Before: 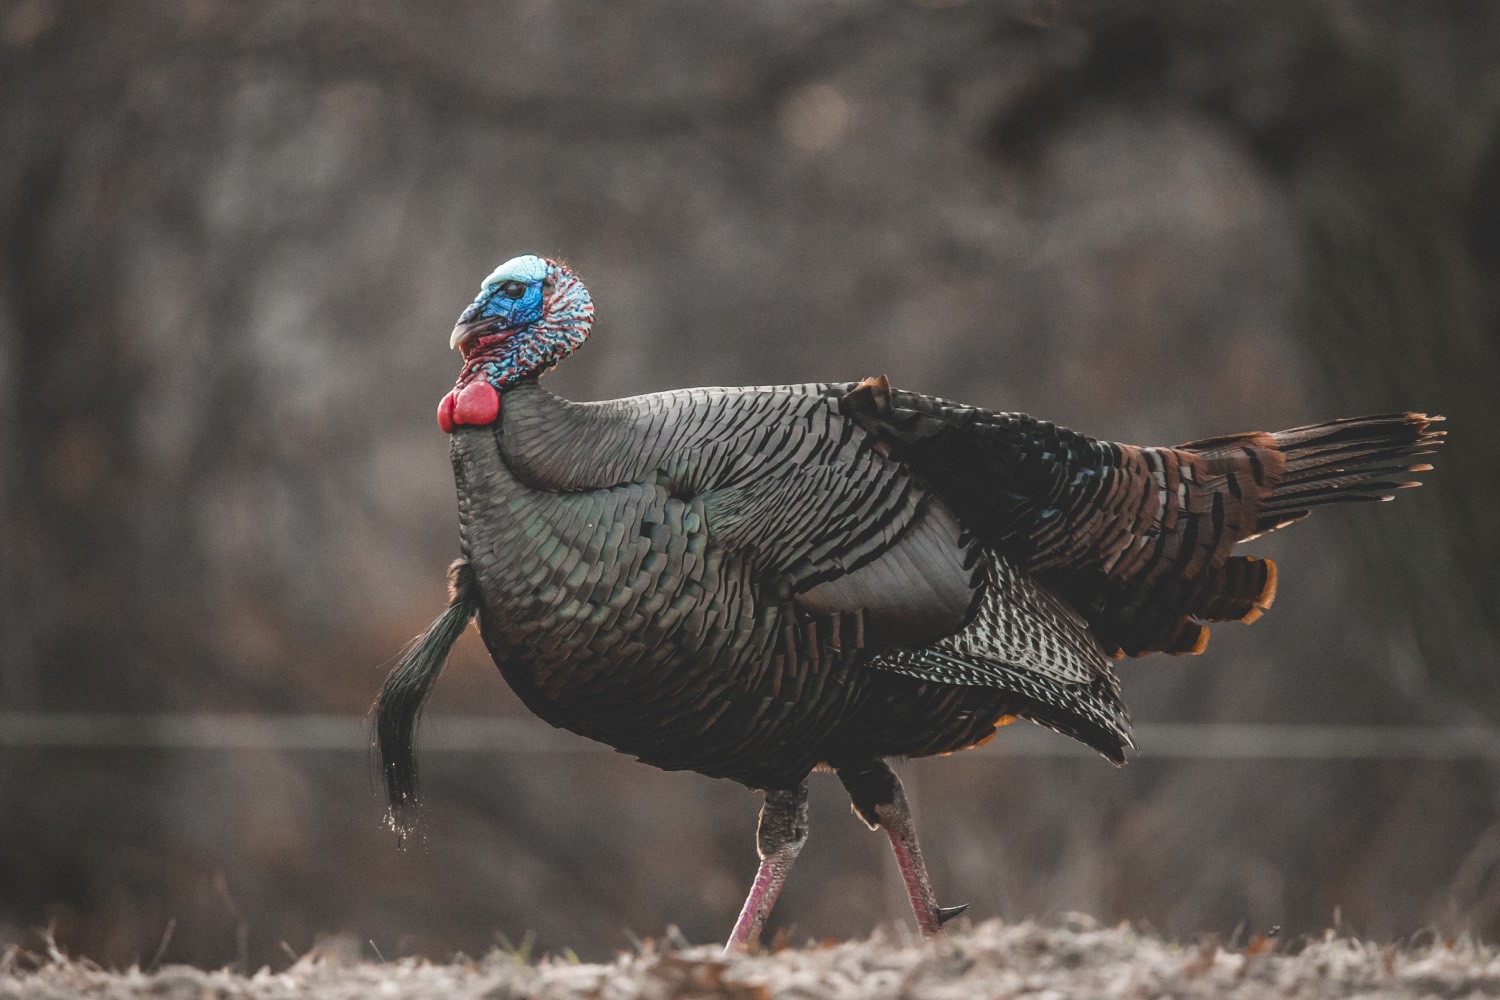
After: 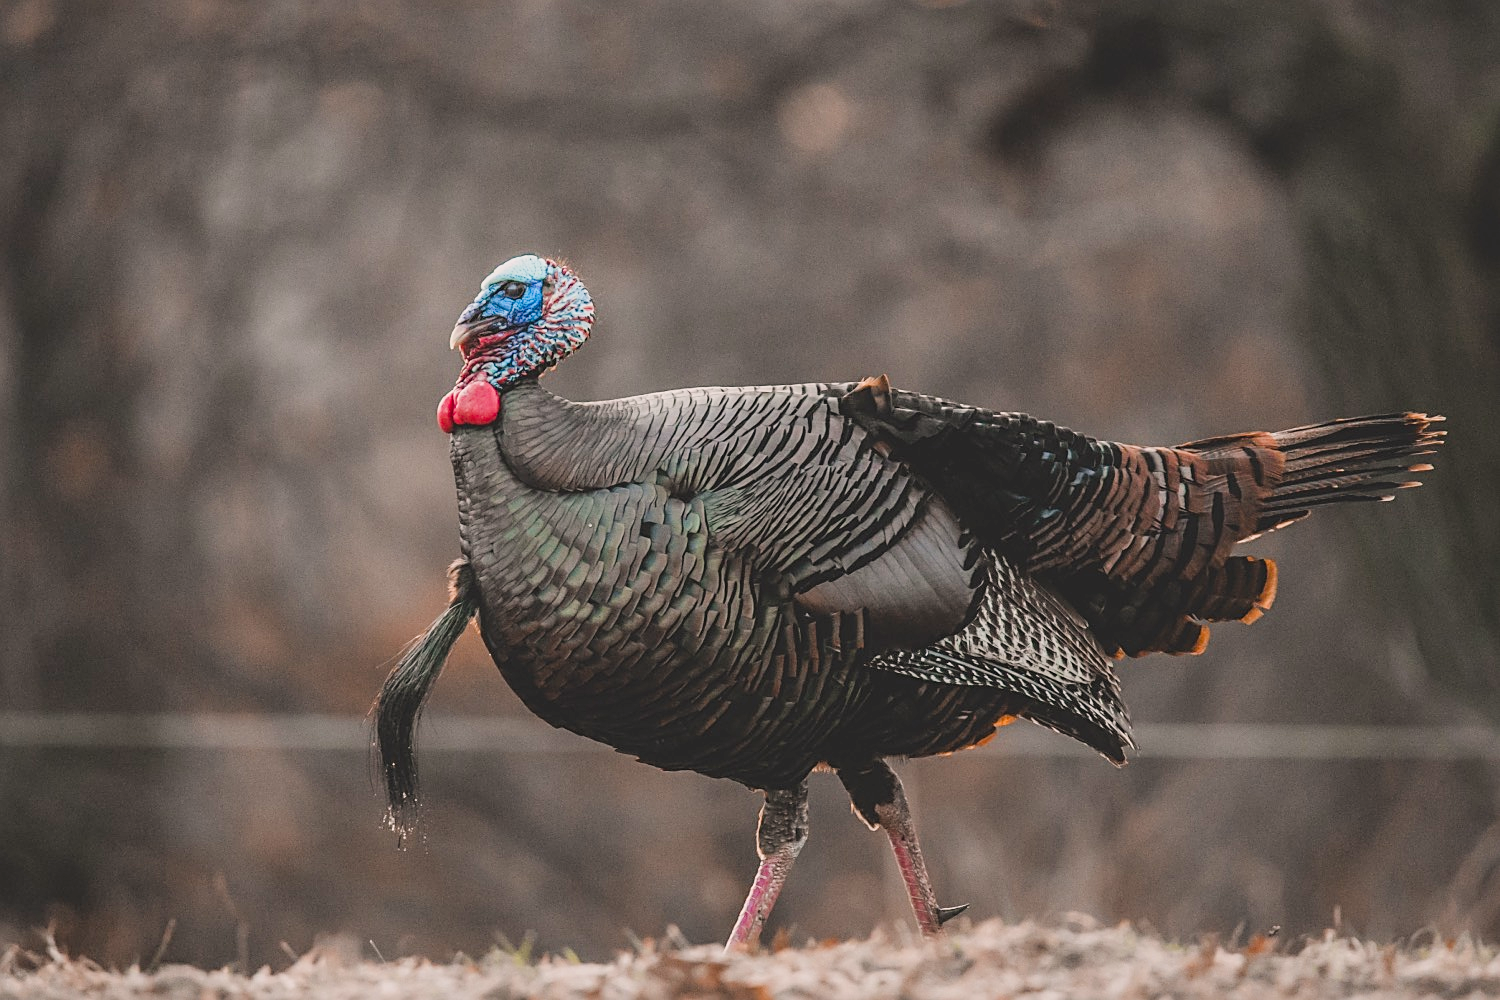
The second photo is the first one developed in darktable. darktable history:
filmic rgb: black relative exposure -7.65 EV, white relative exposure 4.56 EV, hardness 3.61
exposure: exposure 0.559 EV, compensate highlight preservation false
sharpen: on, module defaults
color correction: highlights a* 3.22, highlights b* 1.93, saturation 1.19
